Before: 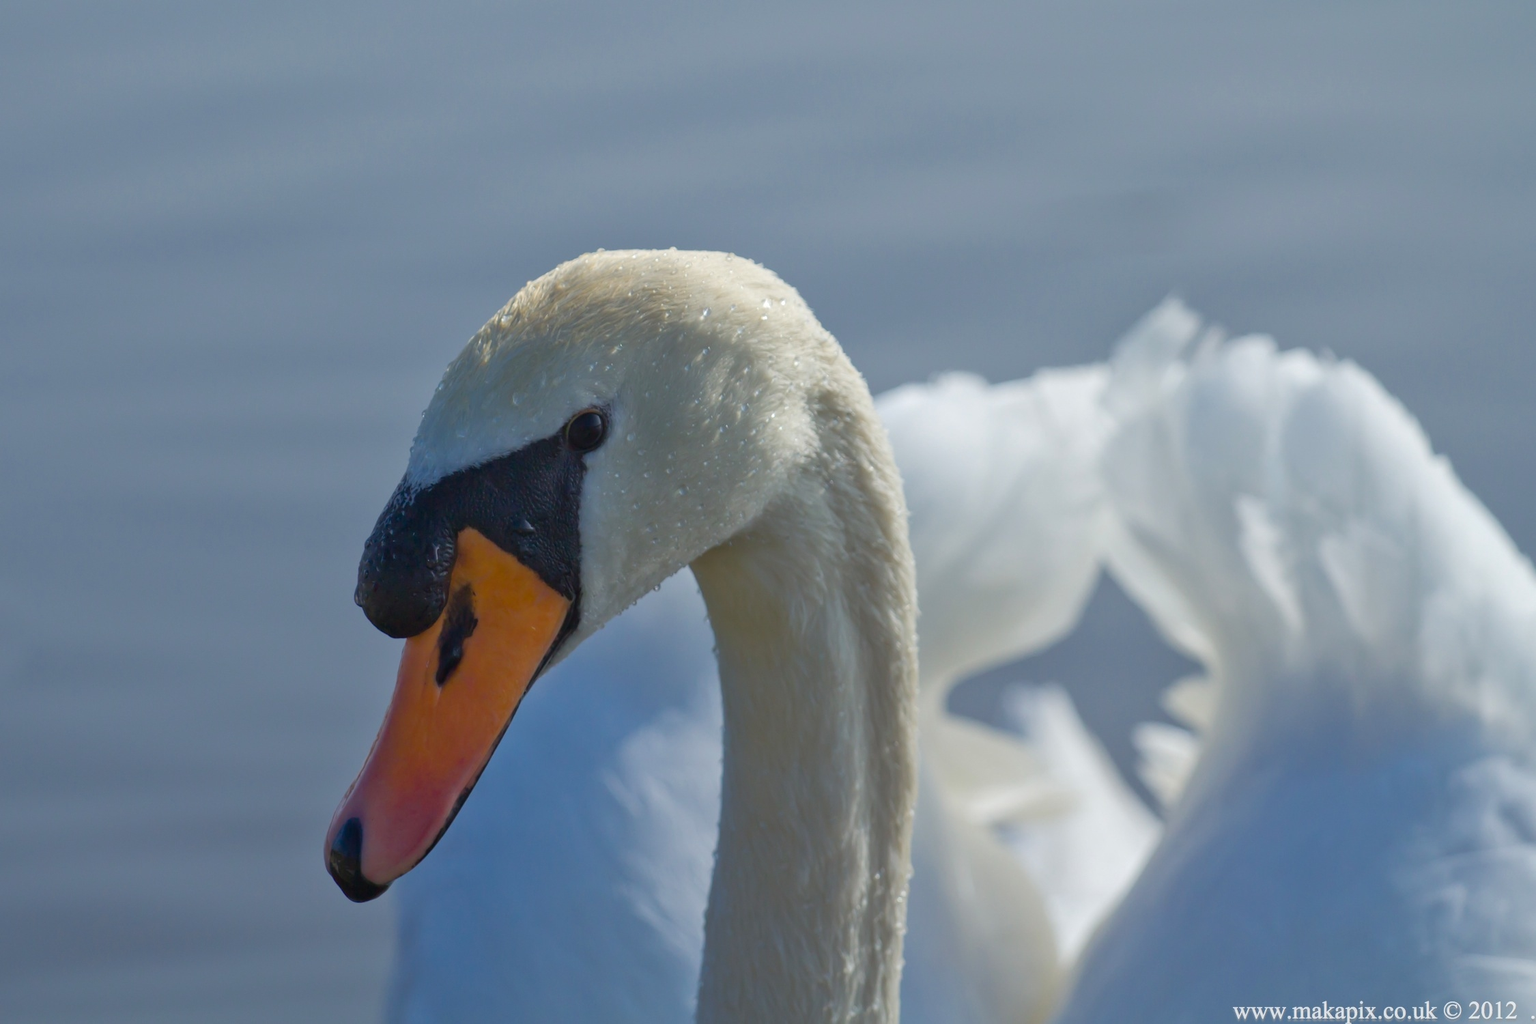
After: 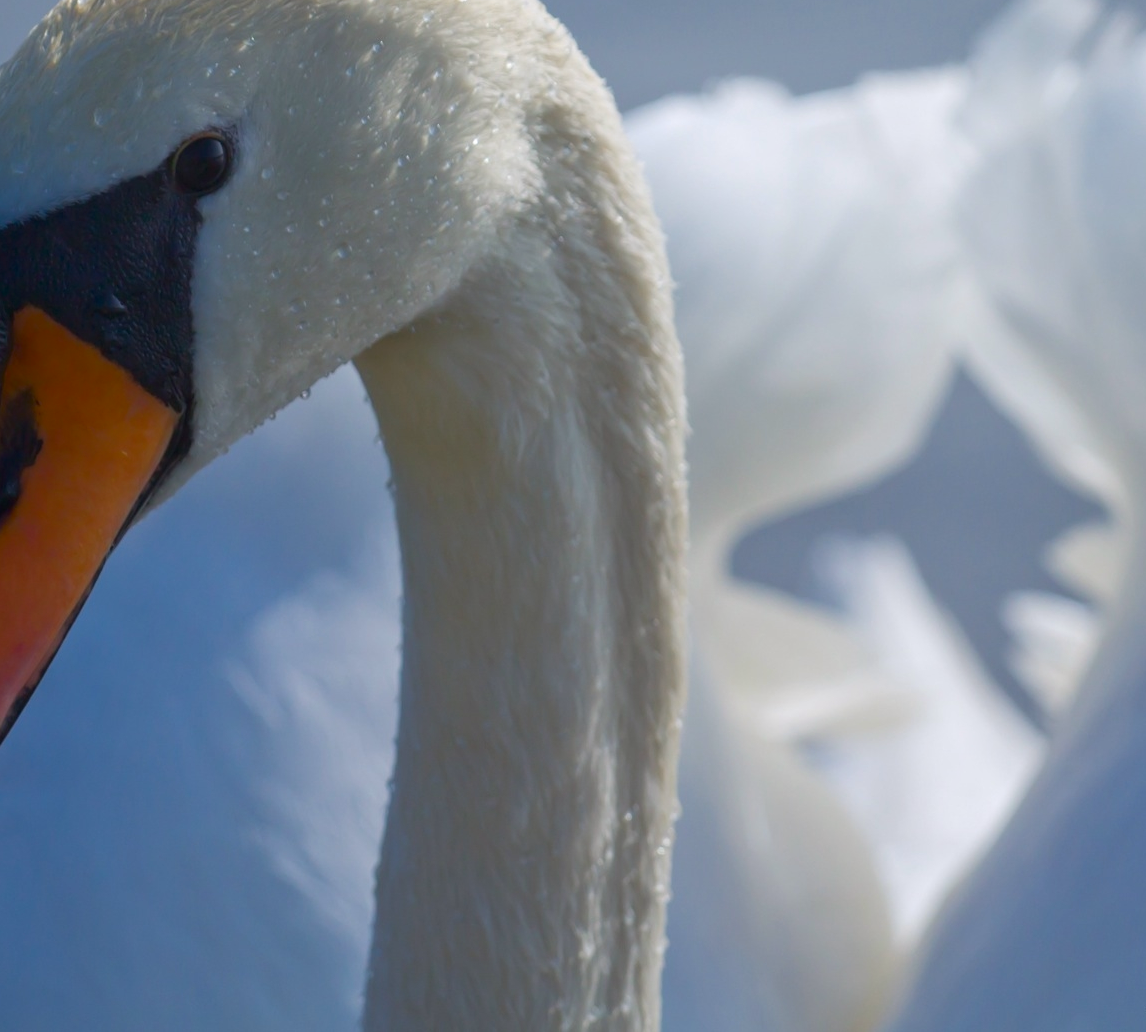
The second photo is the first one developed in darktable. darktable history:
white balance: red 1.009, blue 1.027
base curve: curves: ch0 [(0, 0) (0.989, 0.992)], preserve colors none
crop and rotate: left 29.237%, top 31.152%, right 19.807%
shadows and highlights: shadows -70, highlights 35, soften with gaussian
